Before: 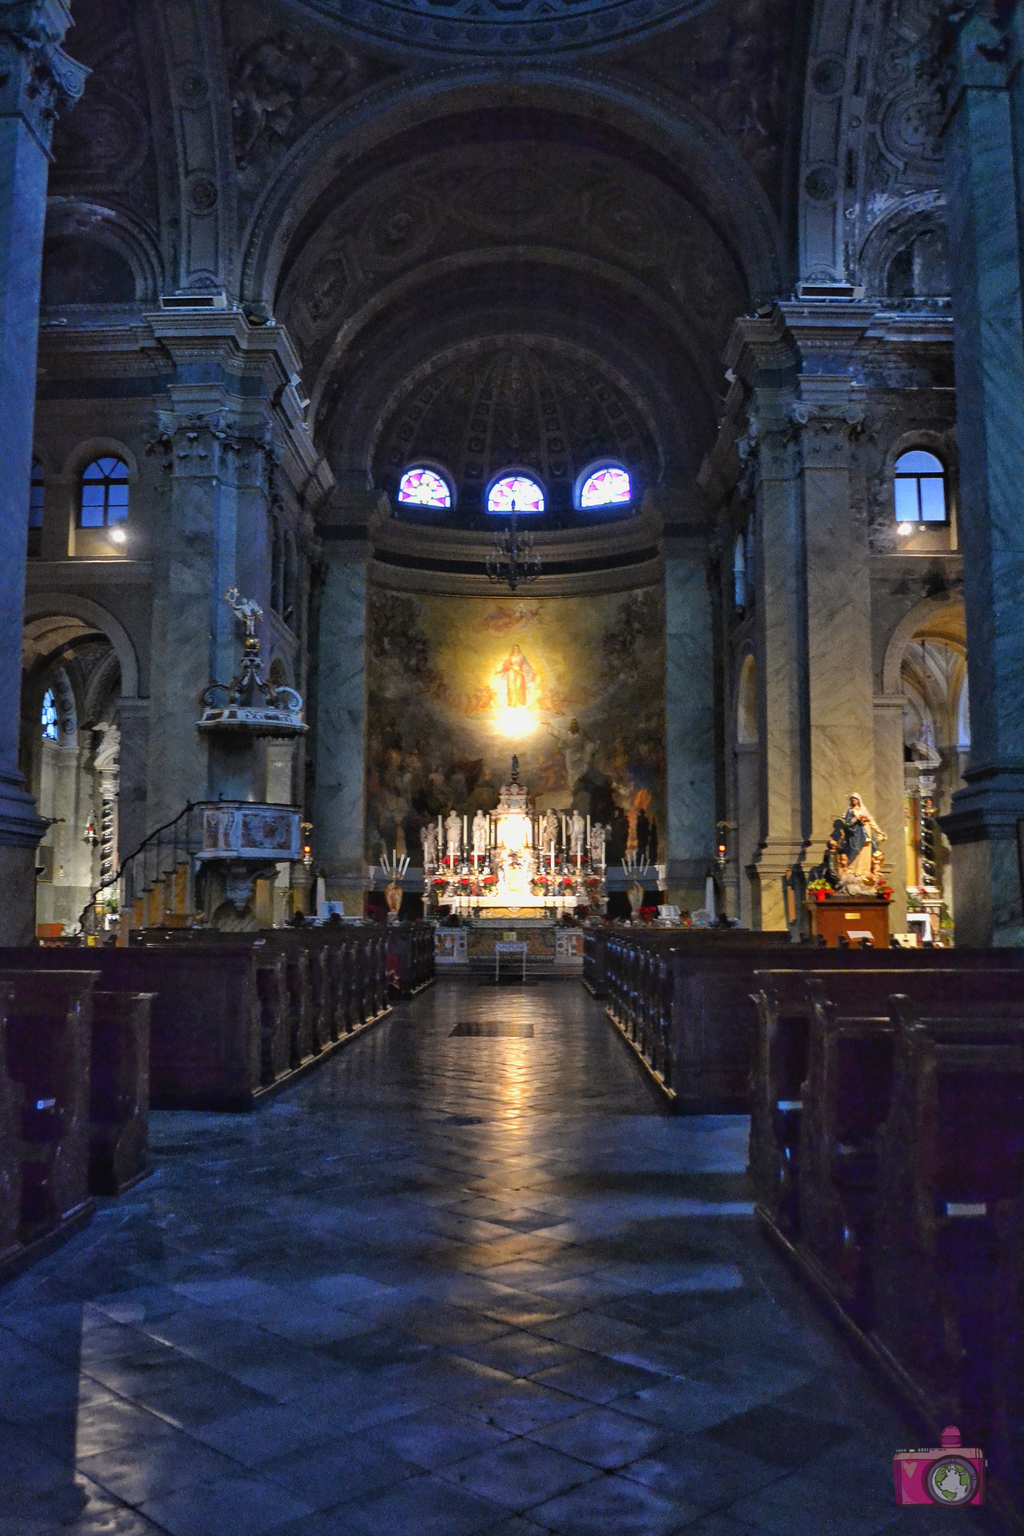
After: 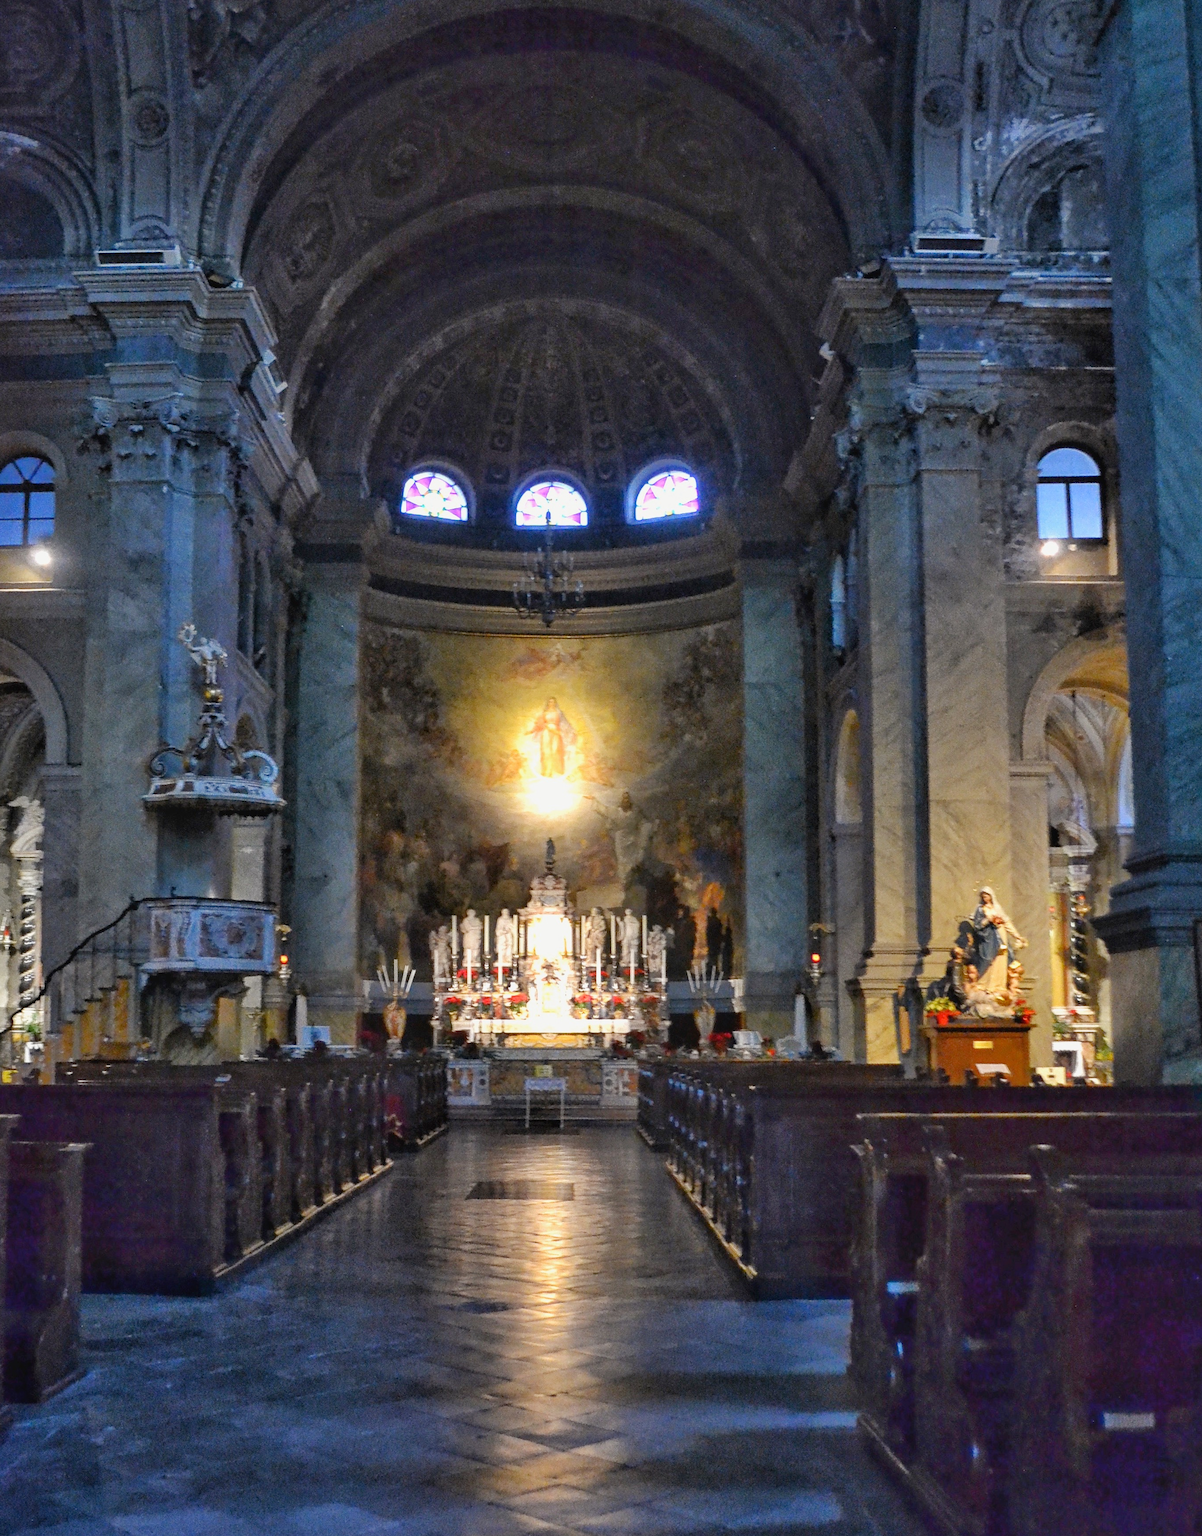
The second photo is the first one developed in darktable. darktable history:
crop: left 8.414%, top 6.613%, bottom 15.385%
shadows and highlights: radius 334.2, shadows 63.22, highlights 5.15, compress 87.51%, soften with gaussian
